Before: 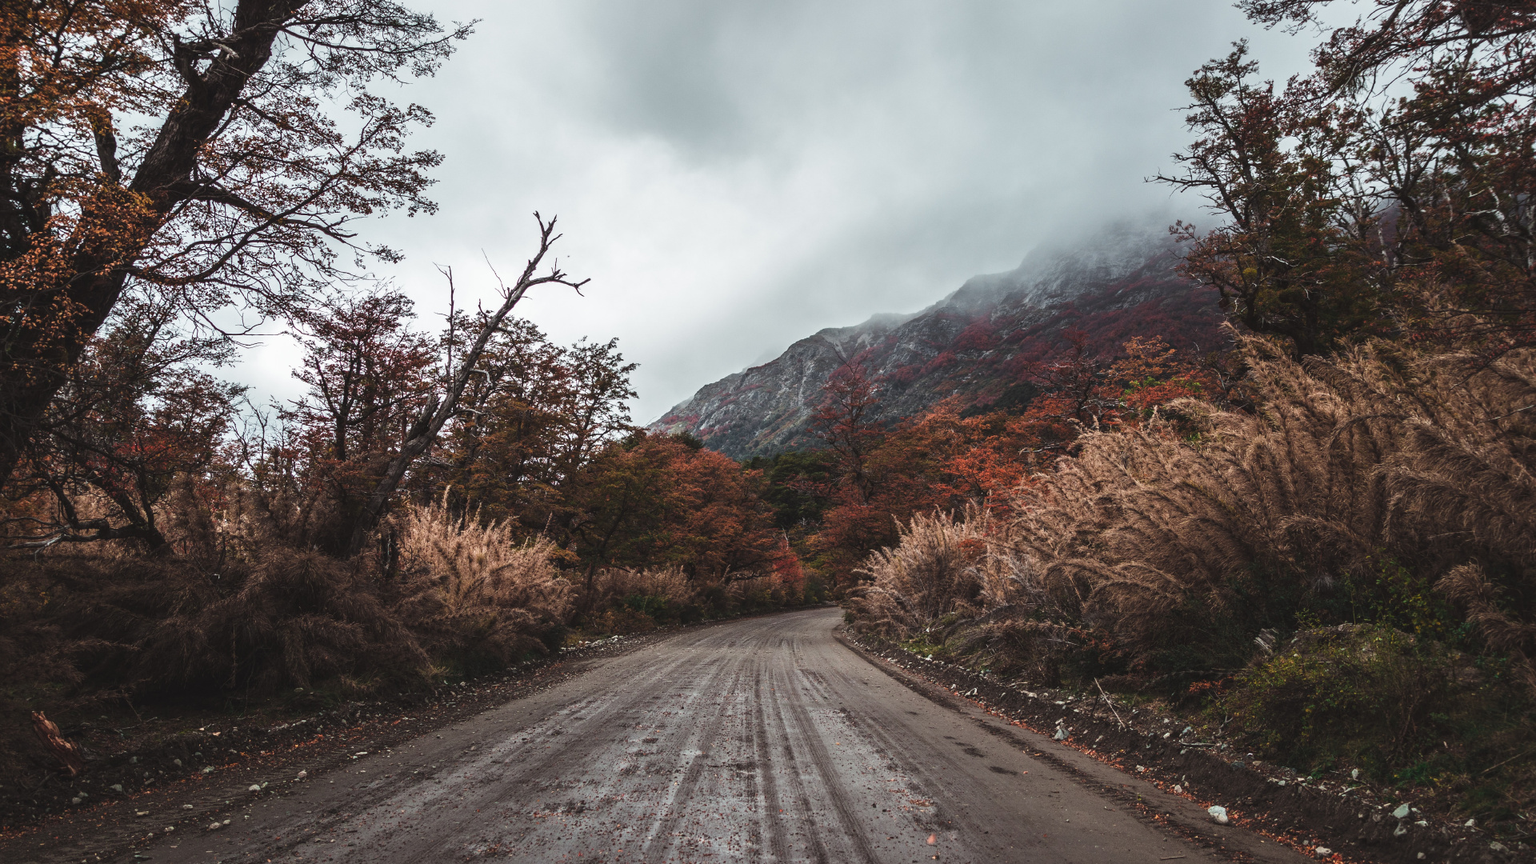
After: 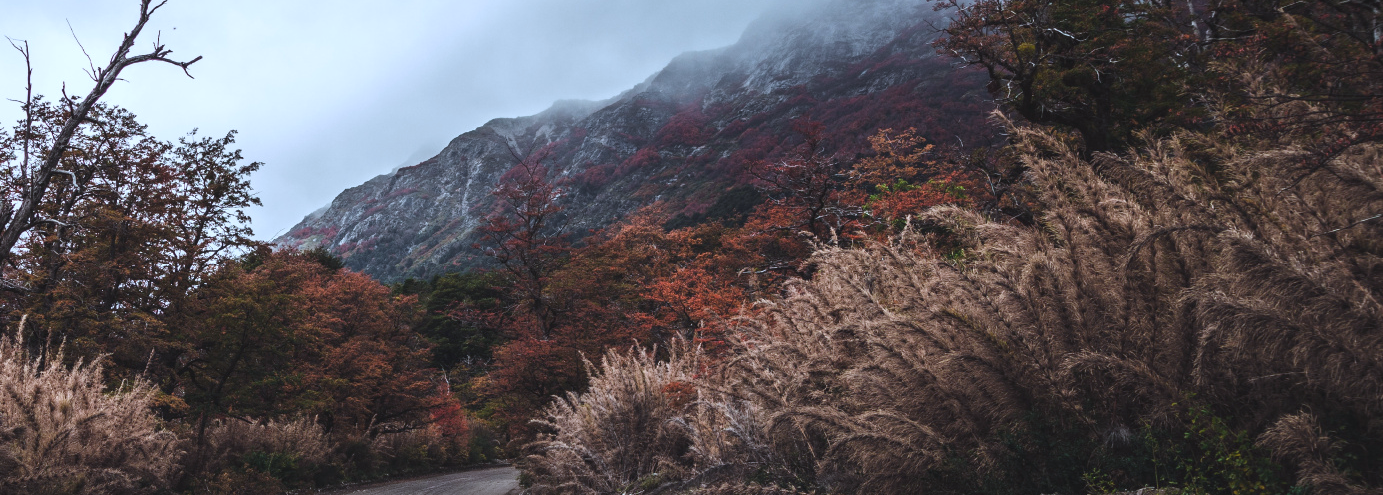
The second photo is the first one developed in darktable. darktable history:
crop and rotate: left 27.938%, top 27.046%, bottom 27.046%
white balance: red 0.926, green 1.003, blue 1.133
